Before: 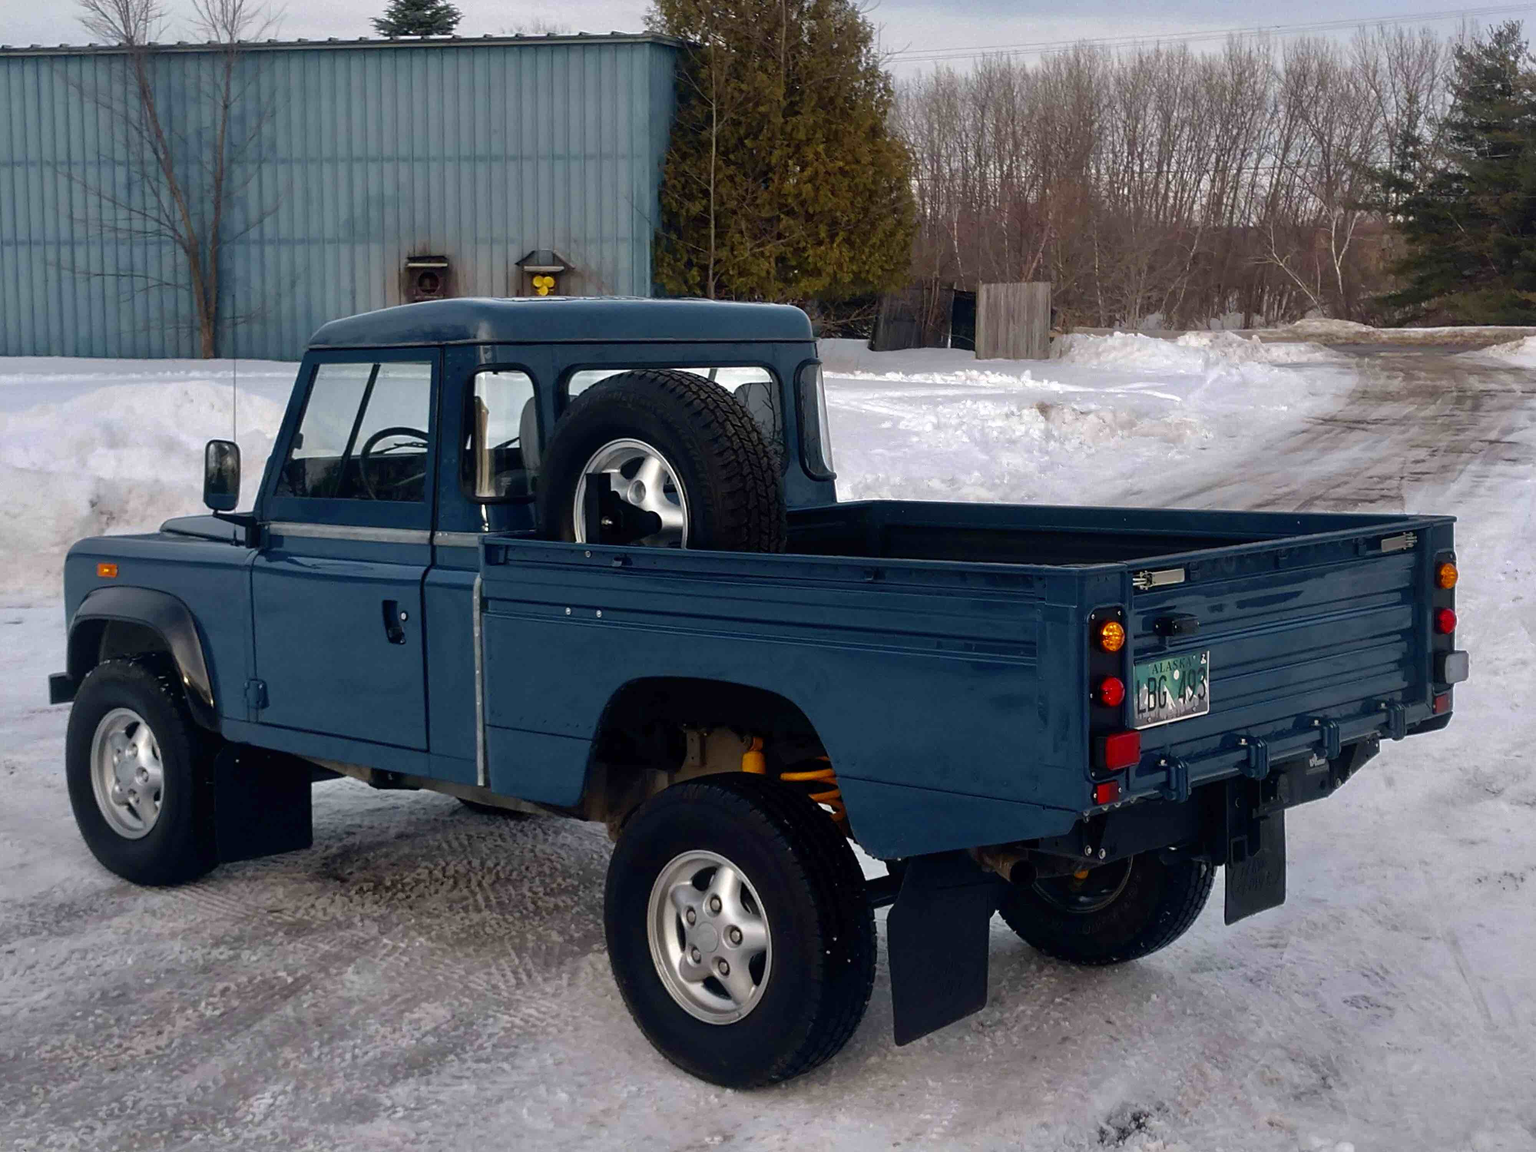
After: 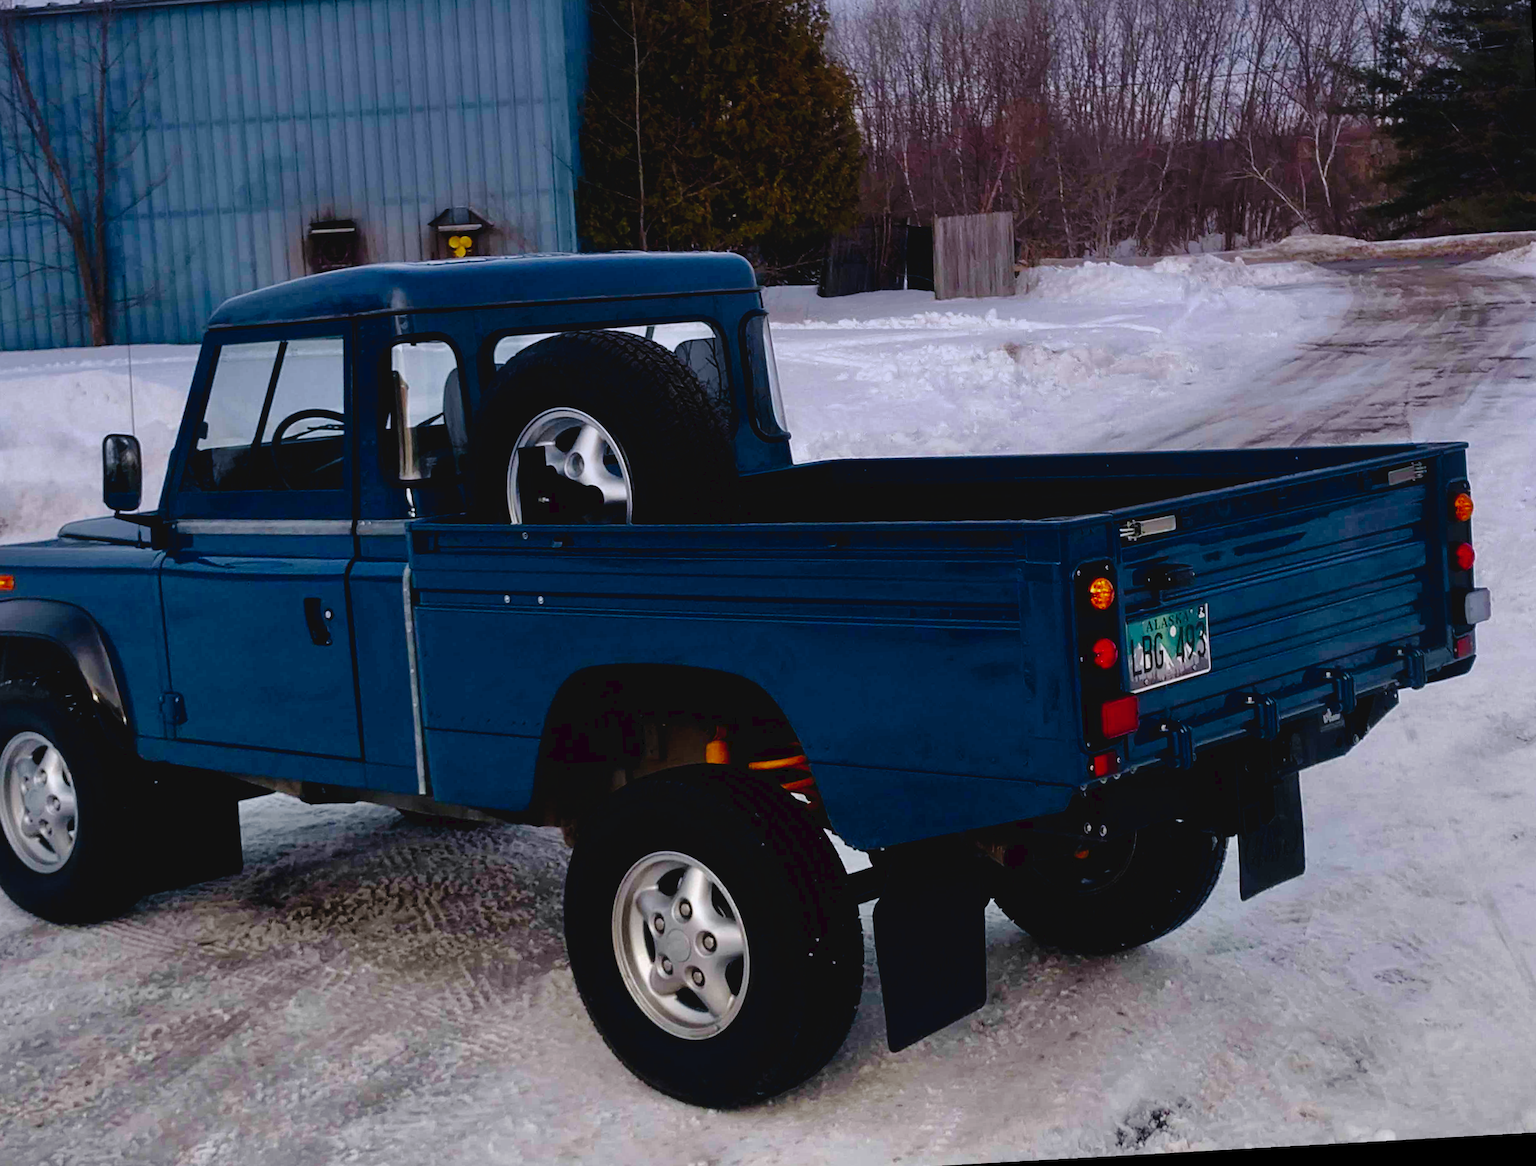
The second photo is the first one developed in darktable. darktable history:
exposure: compensate highlight preservation false
crop and rotate: angle 1.96°, left 5.673%, top 5.673%
tone curve: curves: ch0 [(0, 0) (0.003, 0.048) (0.011, 0.048) (0.025, 0.048) (0.044, 0.049) (0.069, 0.048) (0.1, 0.052) (0.136, 0.071) (0.177, 0.109) (0.224, 0.157) (0.277, 0.233) (0.335, 0.32) (0.399, 0.404) (0.468, 0.496) (0.543, 0.582) (0.623, 0.653) (0.709, 0.738) (0.801, 0.811) (0.898, 0.895) (1, 1)], preserve colors none
rotate and perspective: rotation -1.24°, automatic cropping off
graduated density: hue 238.83°, saturation 50%
